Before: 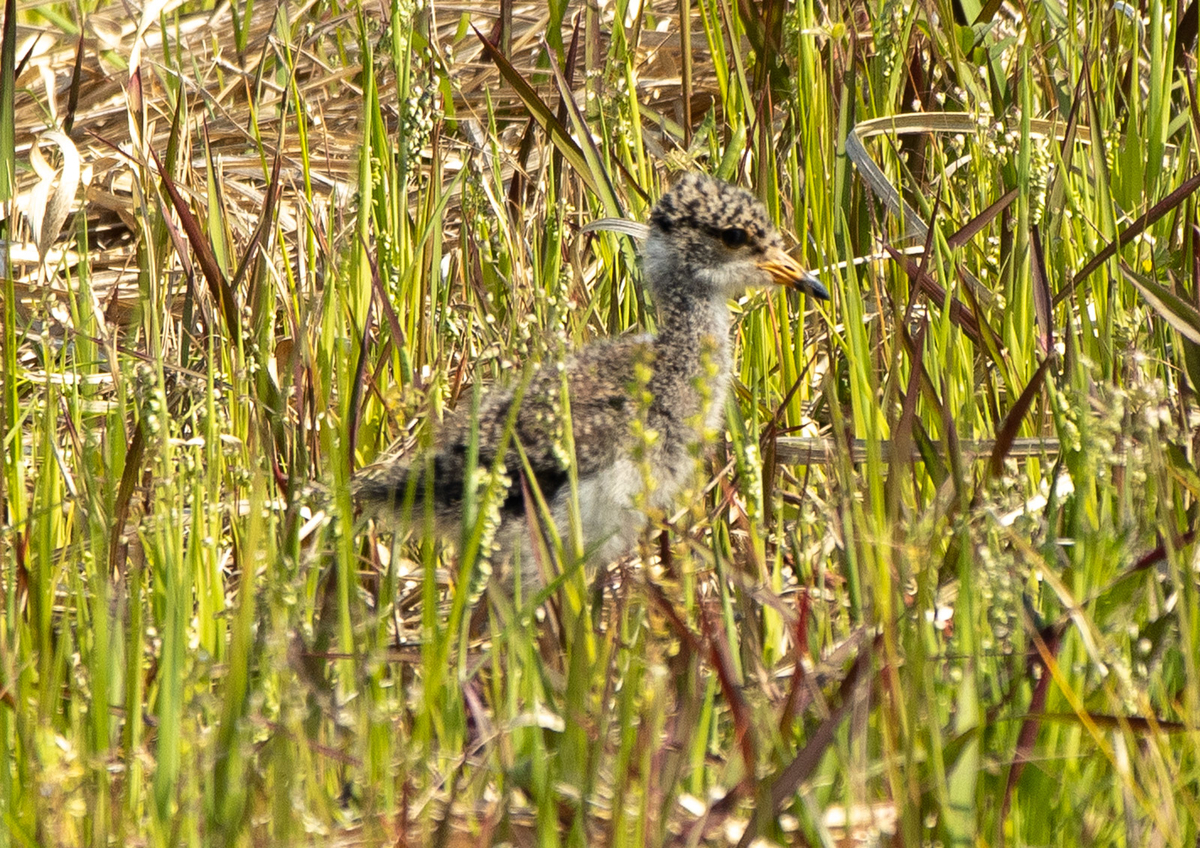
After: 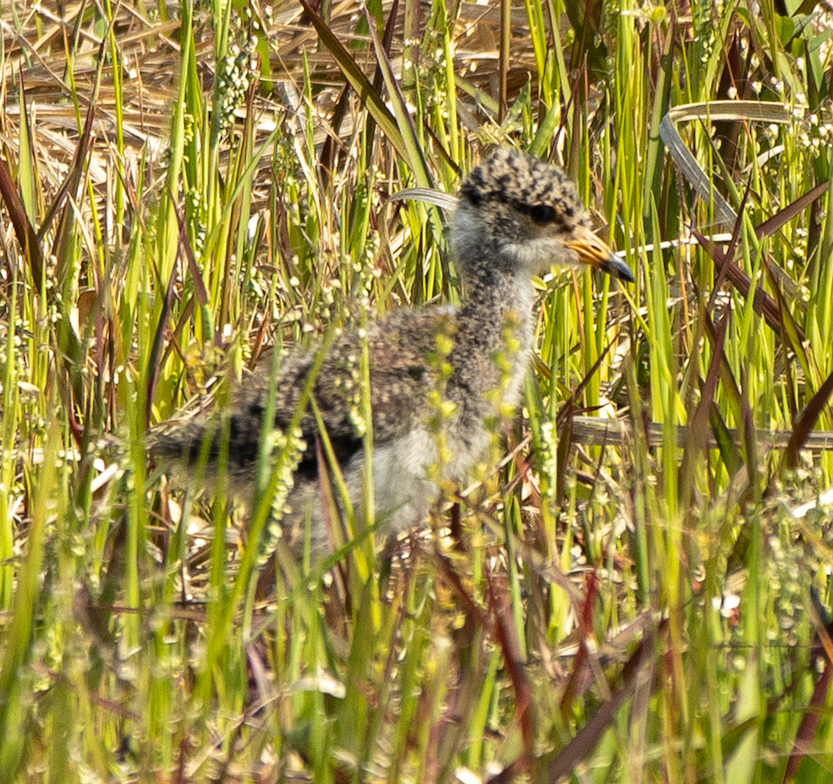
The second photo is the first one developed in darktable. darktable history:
crop and rotate: angle -3.27°, left 14.256%, top 0.034%, right 10.817%, bottom 0.092%
